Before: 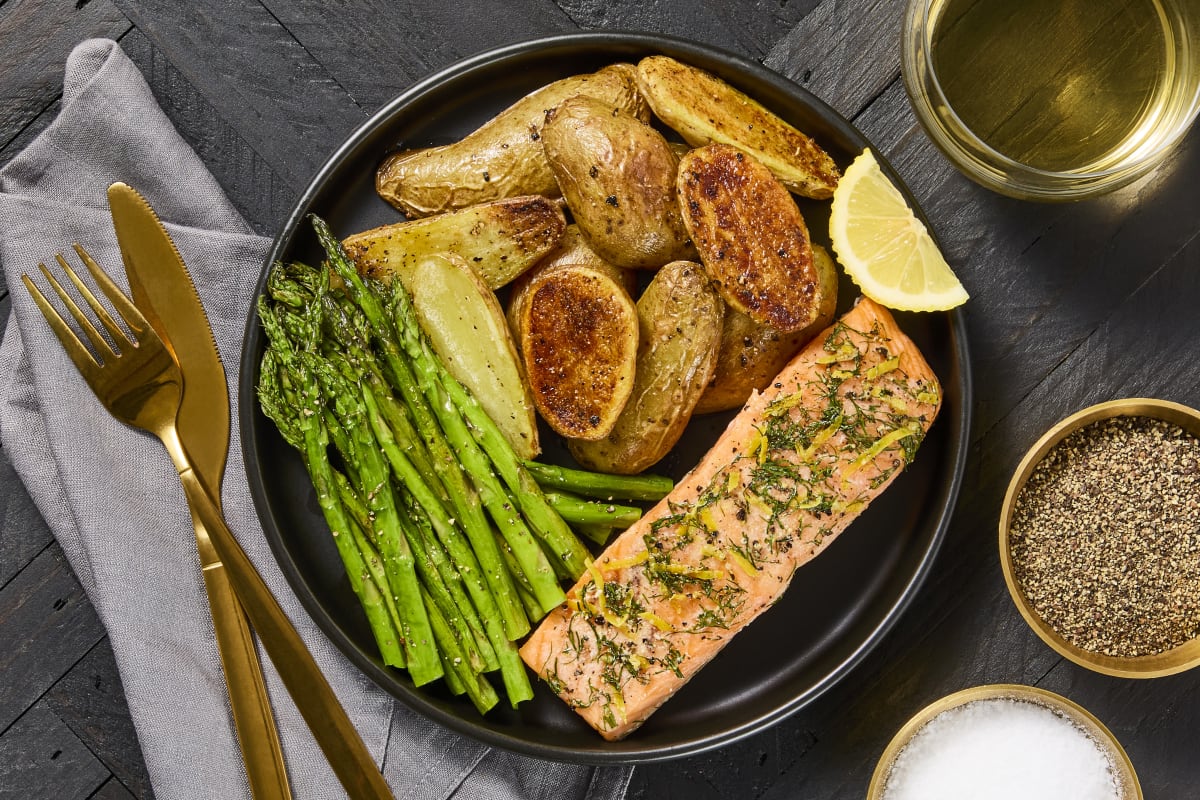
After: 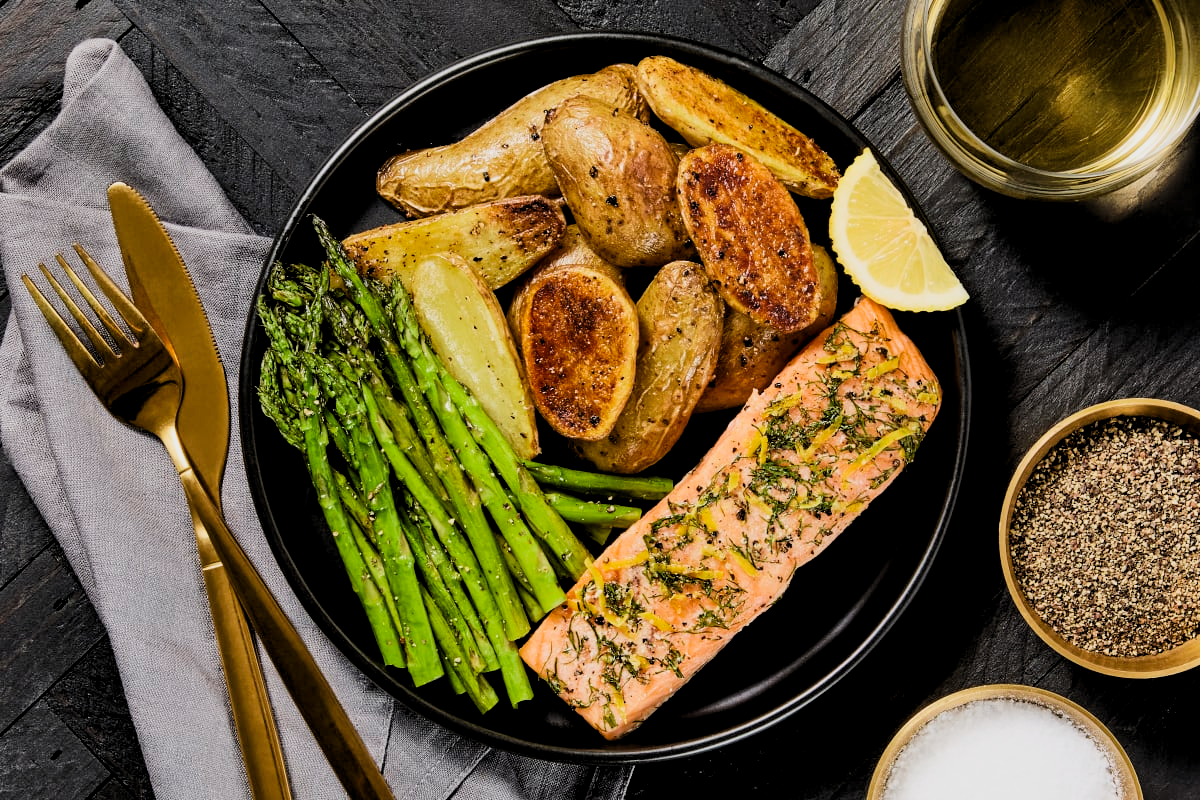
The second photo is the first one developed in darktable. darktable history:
levels: levels [0.026, 0.507, 0.987]
filmic rgb: black relative exposure -5 EV, white relative exposure 3.5 EV, hardness 3.19, contrast 1.2, highlights saturation mix -50%
